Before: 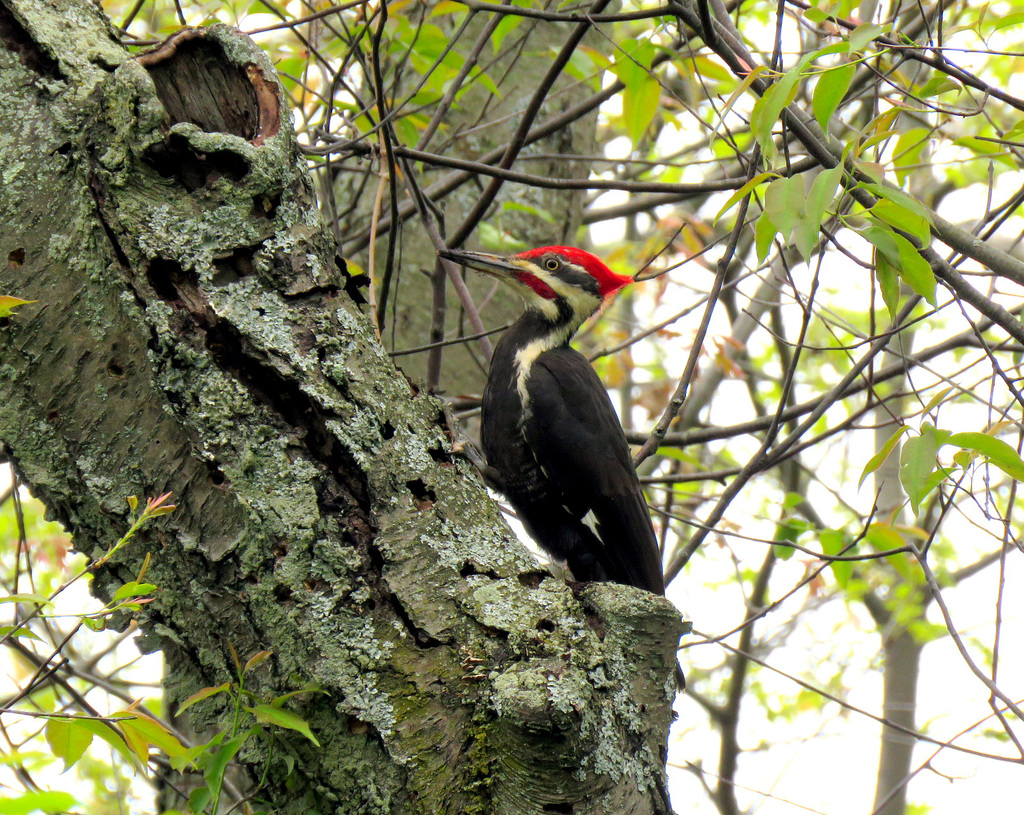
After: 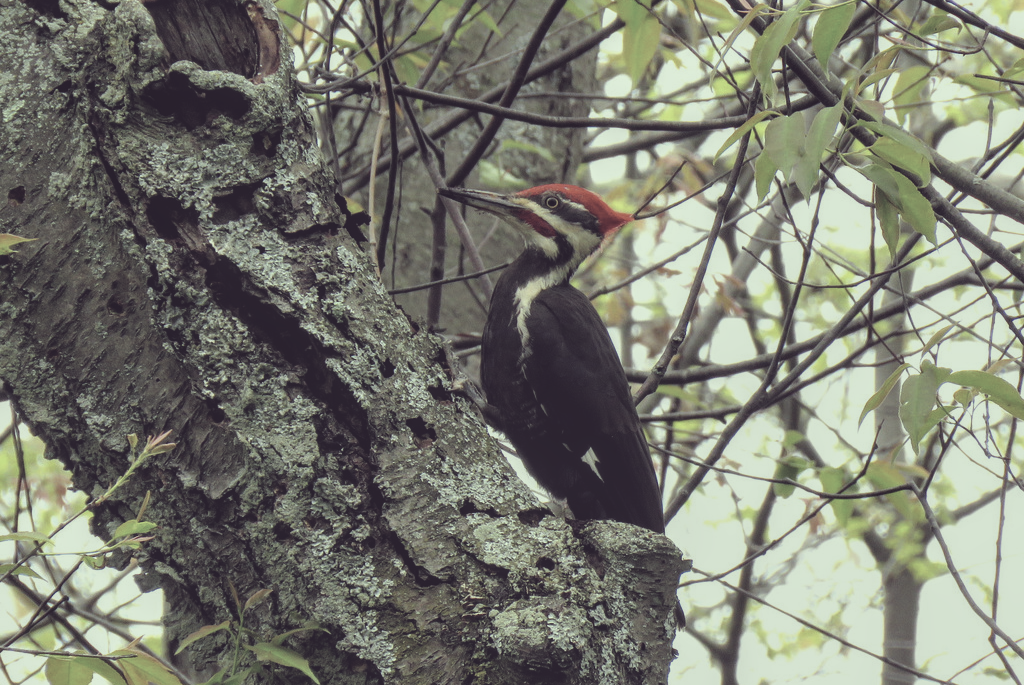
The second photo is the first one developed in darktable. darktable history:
crop: top 7.626%, bottom 8.214%
color correction: highlights a* -20.79, highlights b* 20.64, shadows a* 19.42, shadows b* -21.13, saturation 0.444
exposure: black level correction -0.034, exposure -0.495 EV, compensate exposure bias true, compensate highlight preservation false
local contrast: detail 130%
tone equalizer: smoothing diameter 24.98%, edges refinement/feathering 6.44, preserve details guided filter
